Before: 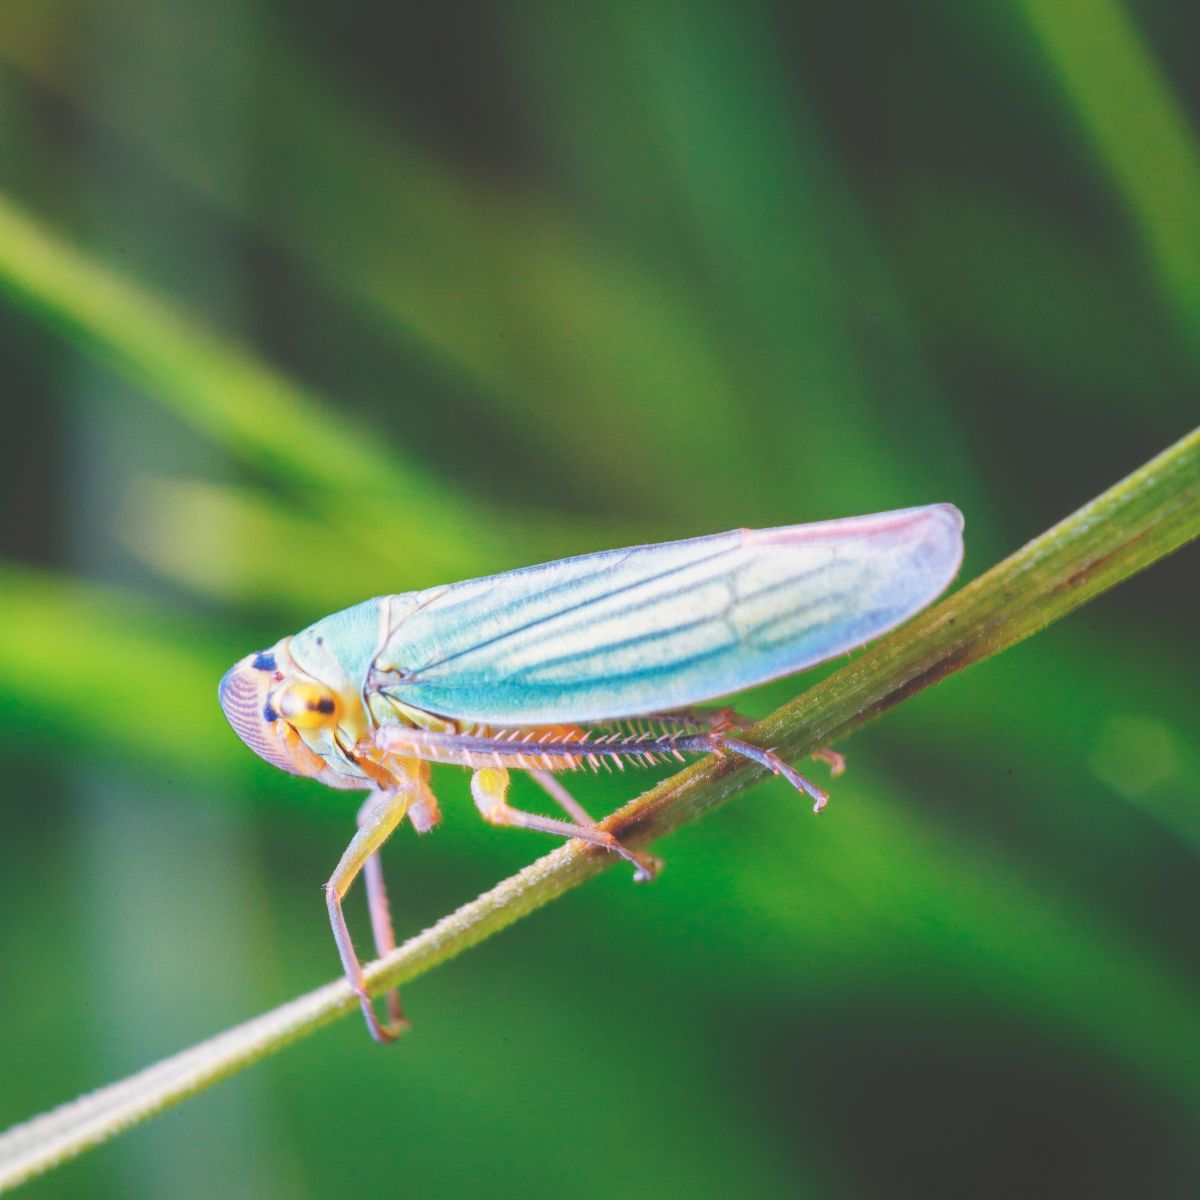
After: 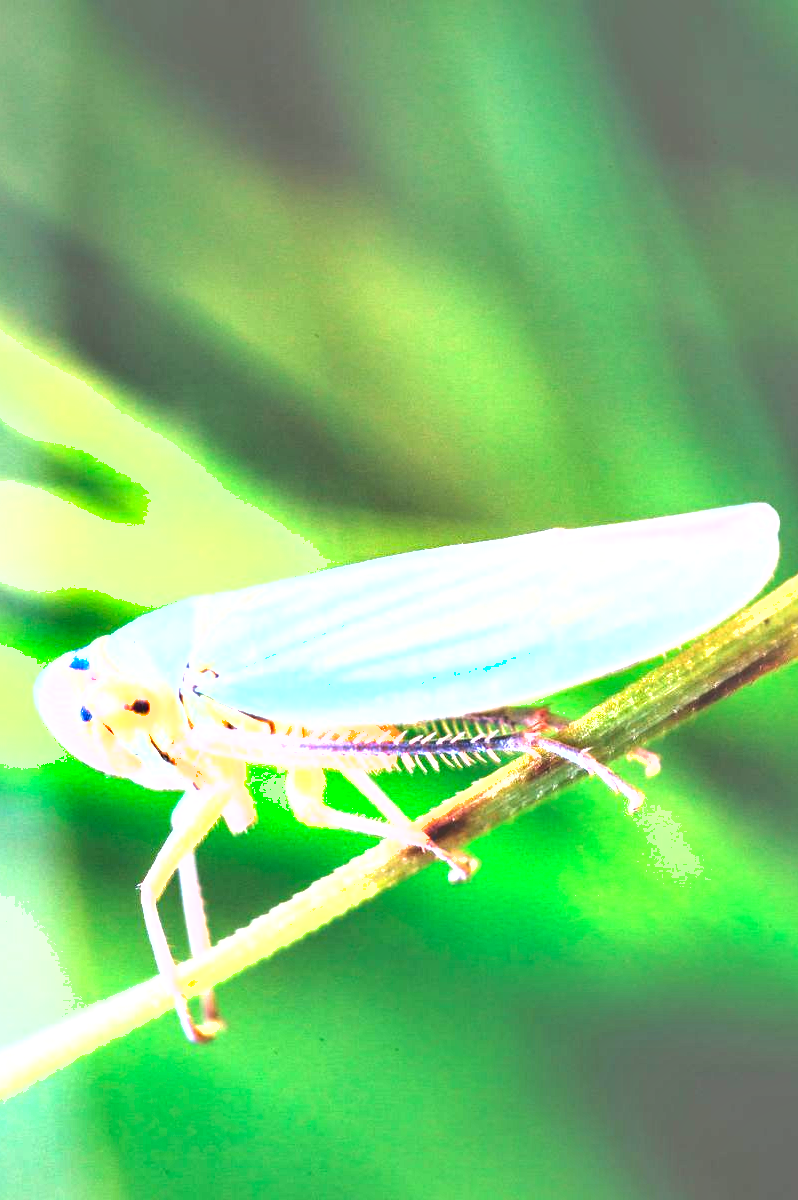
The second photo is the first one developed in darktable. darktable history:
shadows and highlights: white point adjustment 0.04, soften with gaussian
crop and rotate: left 15.471%, right 17.954%
local contrast: mode bilateral grid, contrast 19, coarseness 51, detail 119%, midtone range 0.2
exposure: black level correction 0, exposure 1.998 EV, compensate exposure bias true, compensate highlight preservation false
